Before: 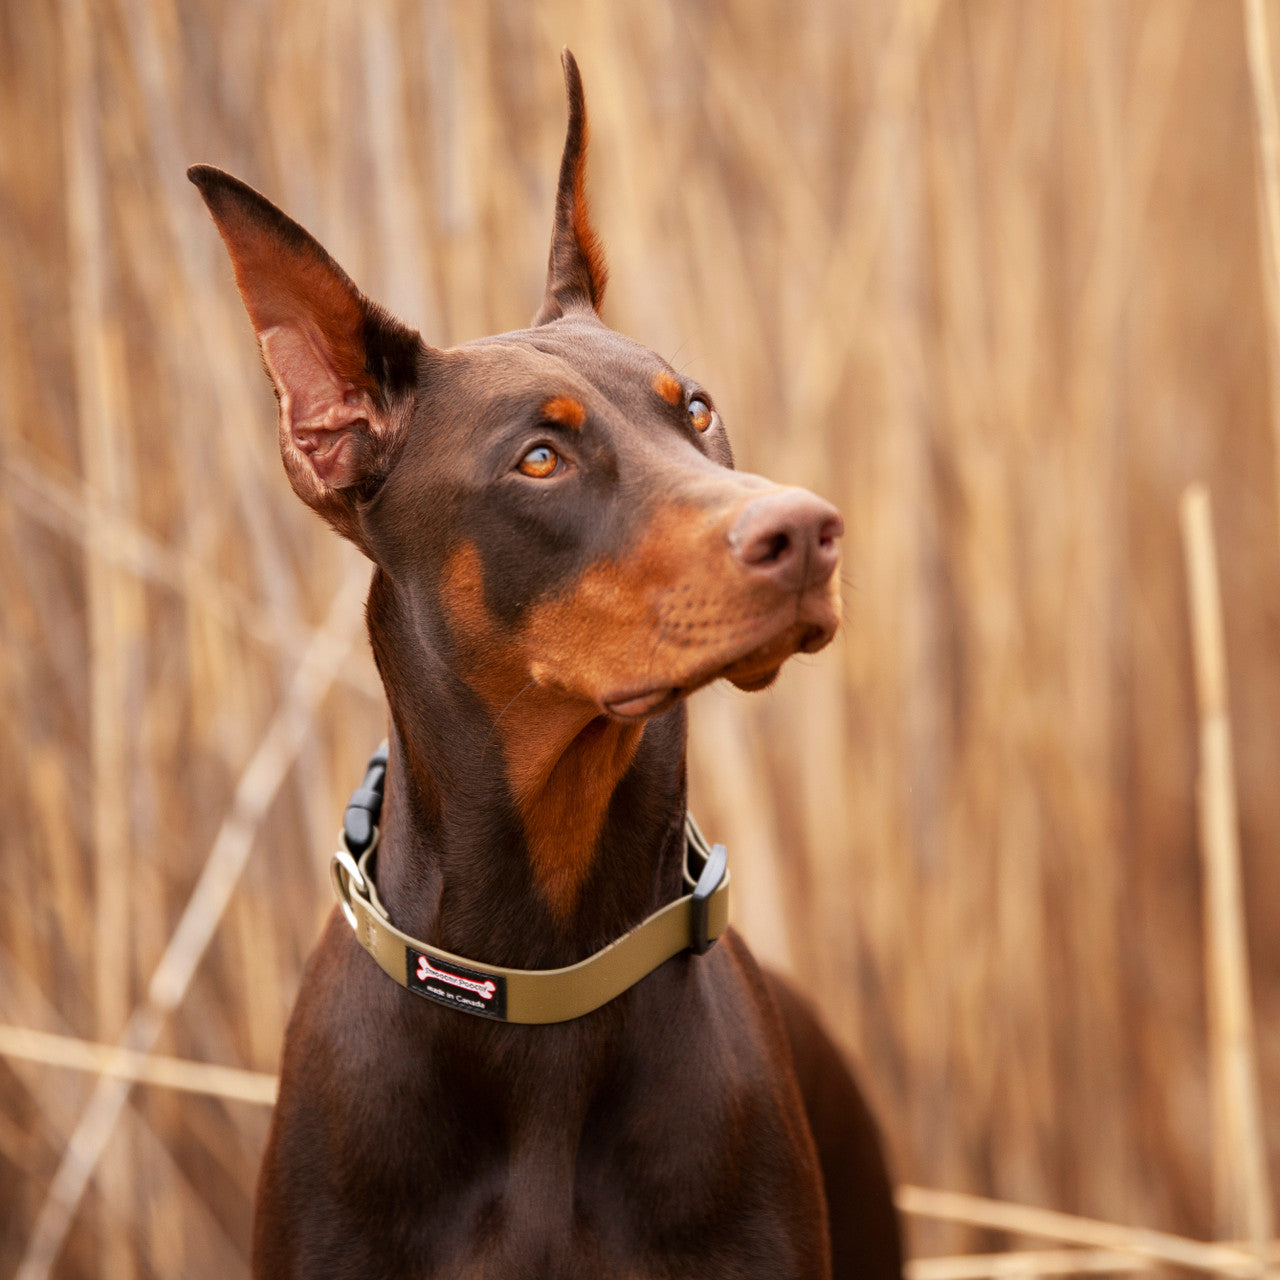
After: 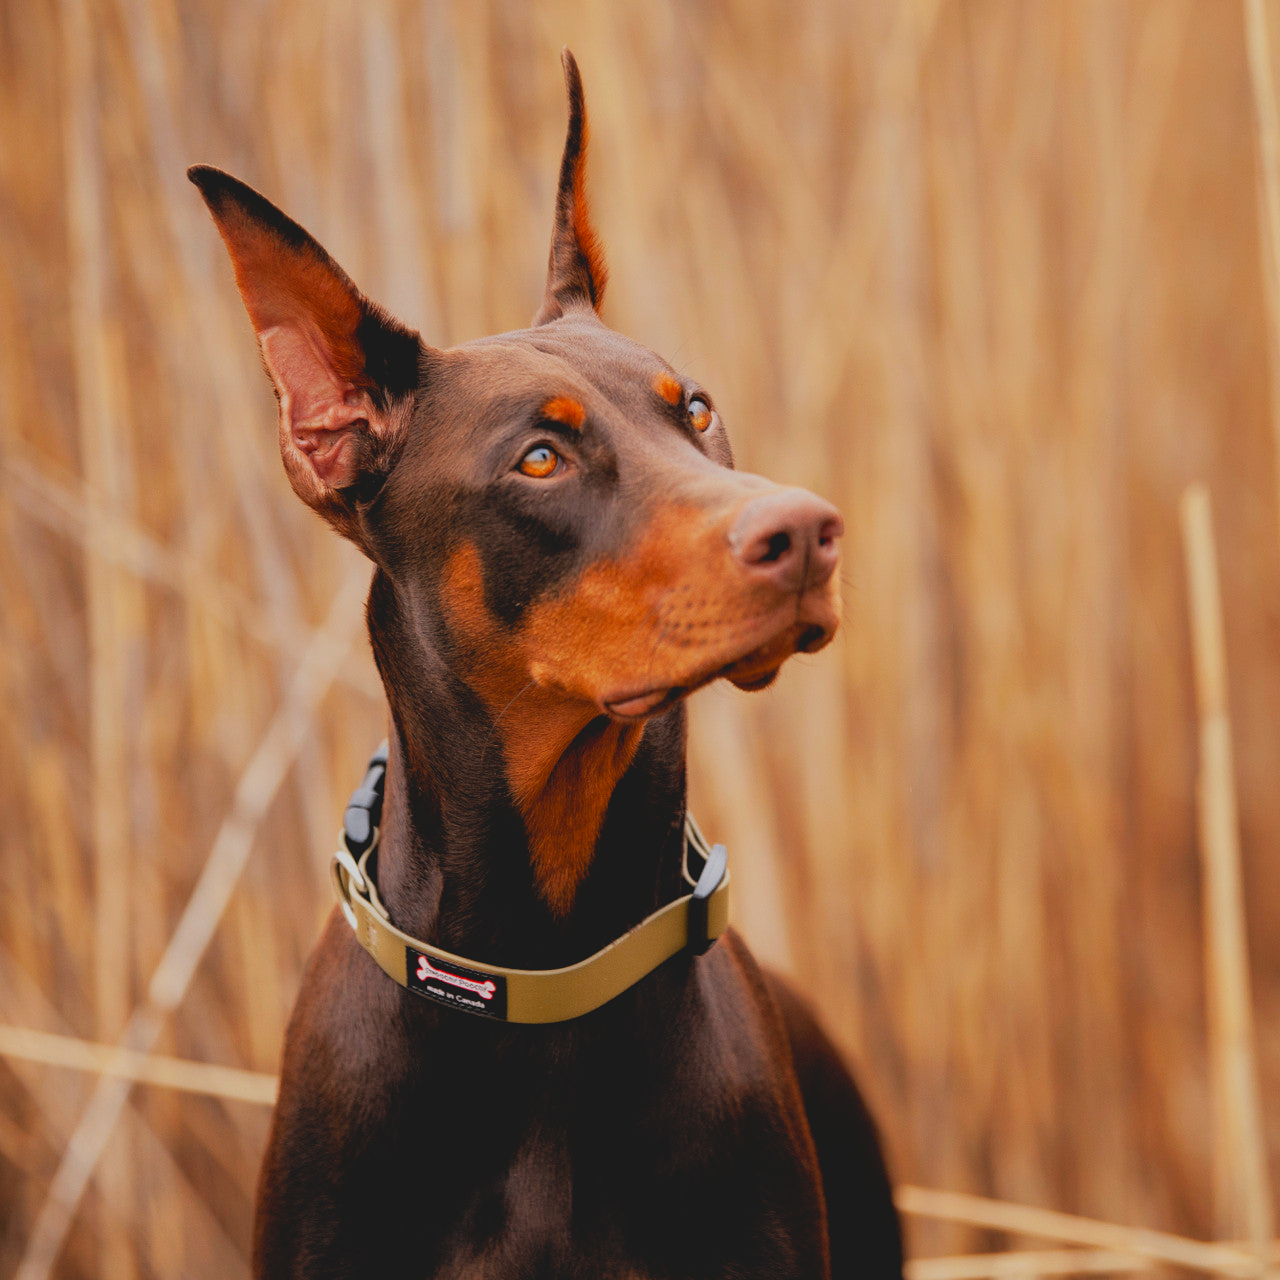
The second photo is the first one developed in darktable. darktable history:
filmic rgb: black relative exposure -3.86 EV, white relative exposure 3.48 EV, hardness 2.63, contrast 1.103
contrast brightness saturation: contrast -0.19, saturation 0.19
